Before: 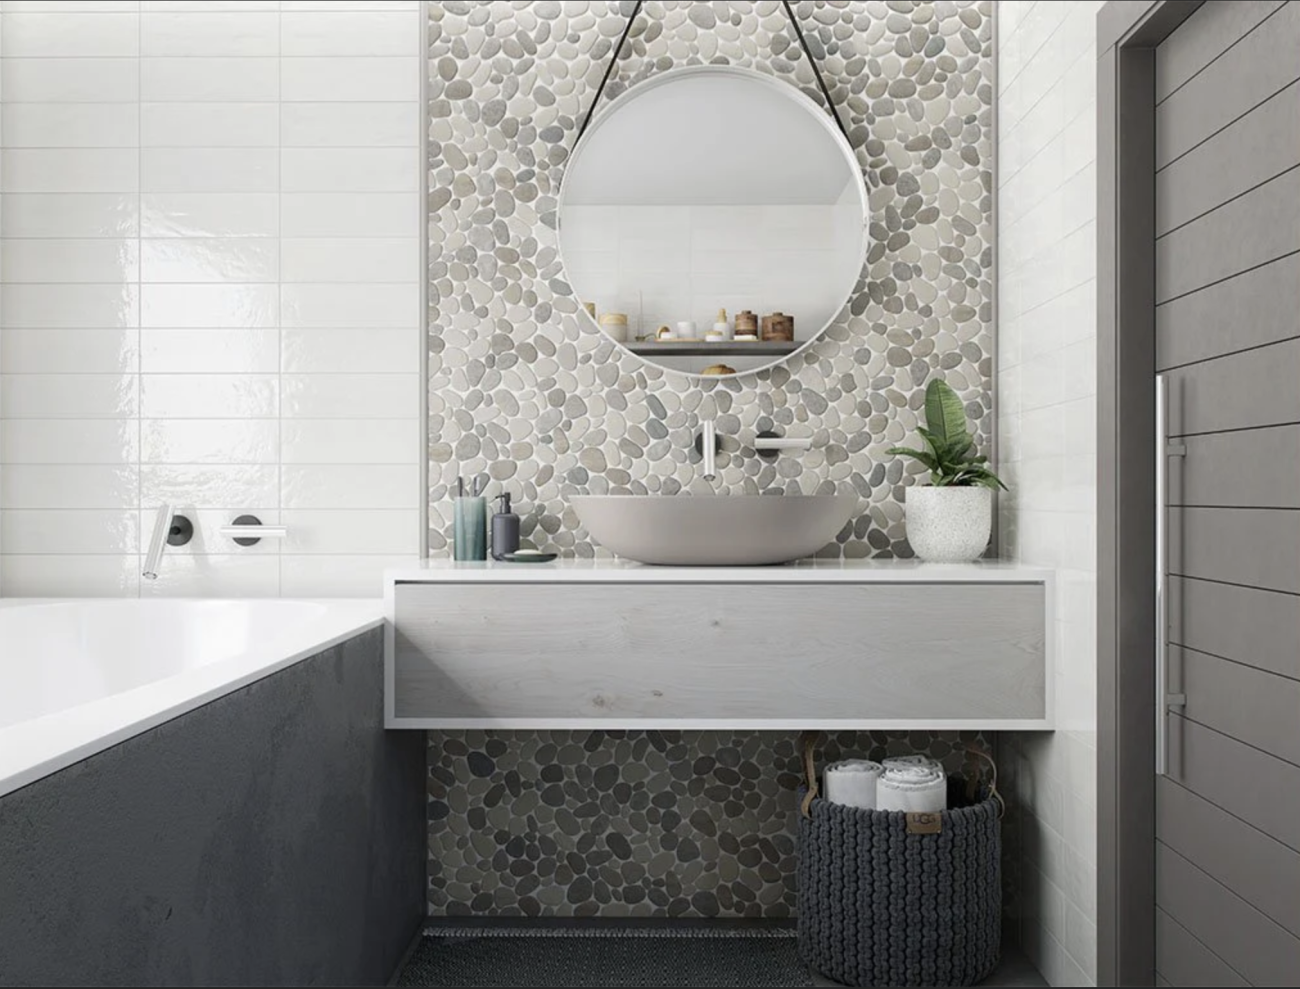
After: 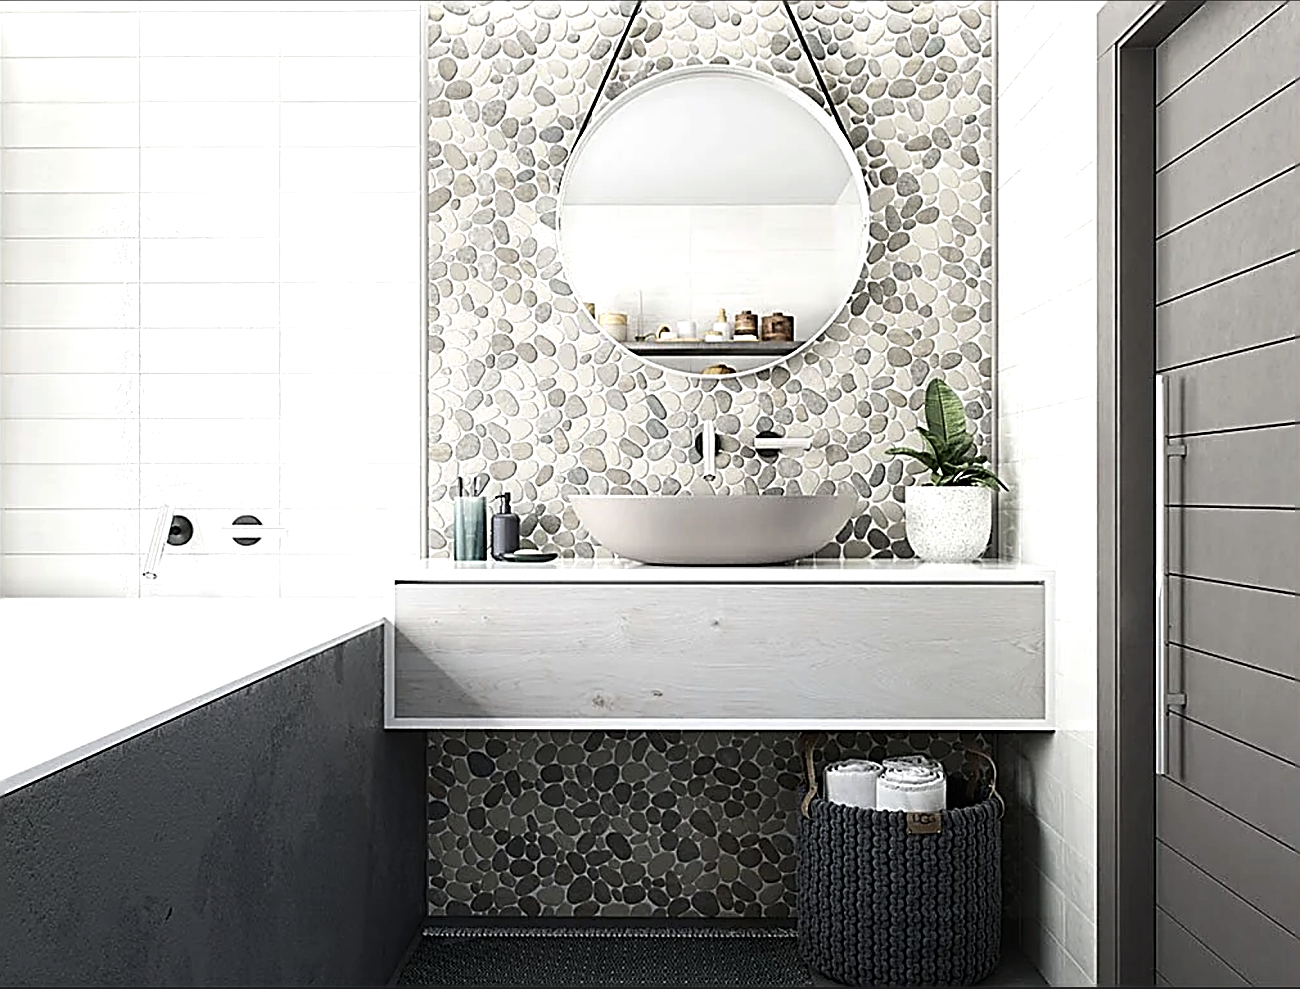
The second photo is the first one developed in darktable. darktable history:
sharpen: amount 1.861
tone equalizer: -8 EV -0.75 EV, -7 EV -0.7 EV, -6 EV -0.6 EV, -5 EV -0.4 EV, -3 EV 0.4 EV, -2 EV 0.6 EV, -1 EV 0.7 EV, +0 EV 0.75 EV, edges refinement/feathering 500, mask exposure compensation -1.57 EV, preserve details no
